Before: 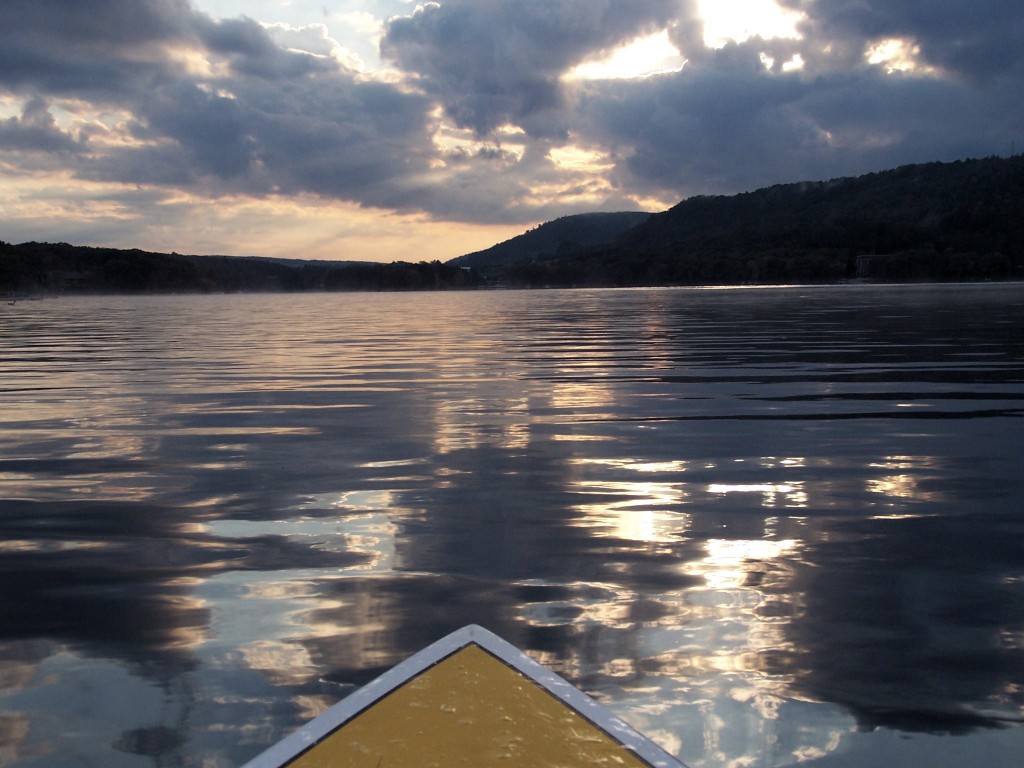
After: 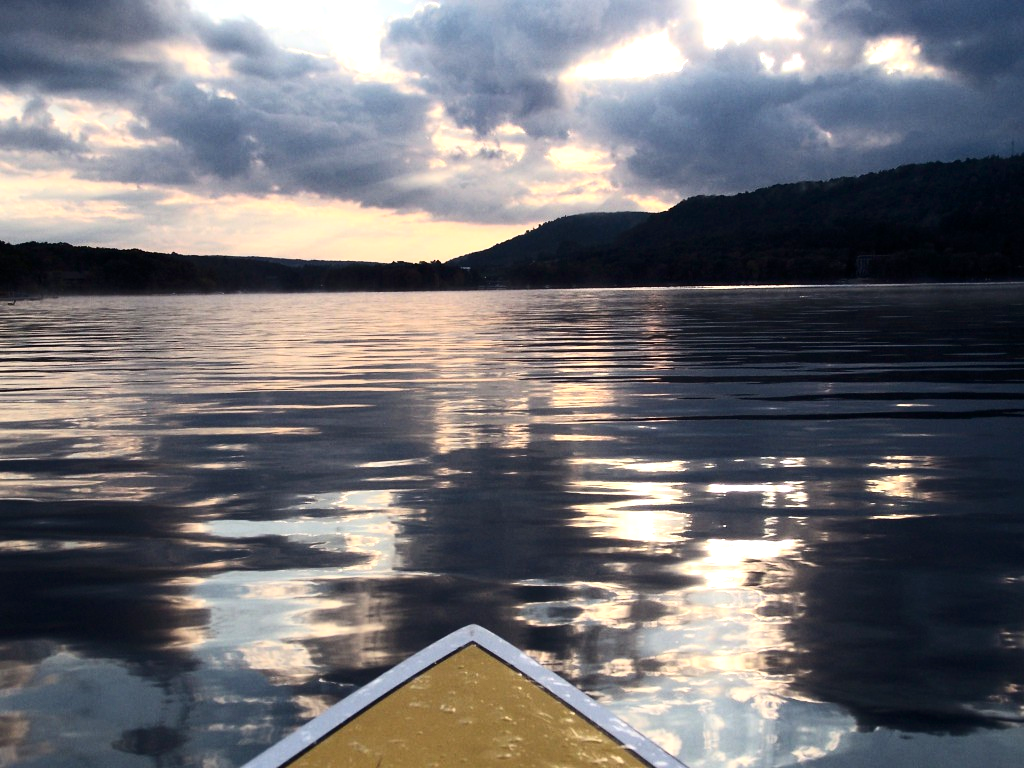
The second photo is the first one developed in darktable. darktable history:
exposure: exposure 0.496 EV, compensate highlight preservation false
contrast brightness saturation: contrast 0.28
